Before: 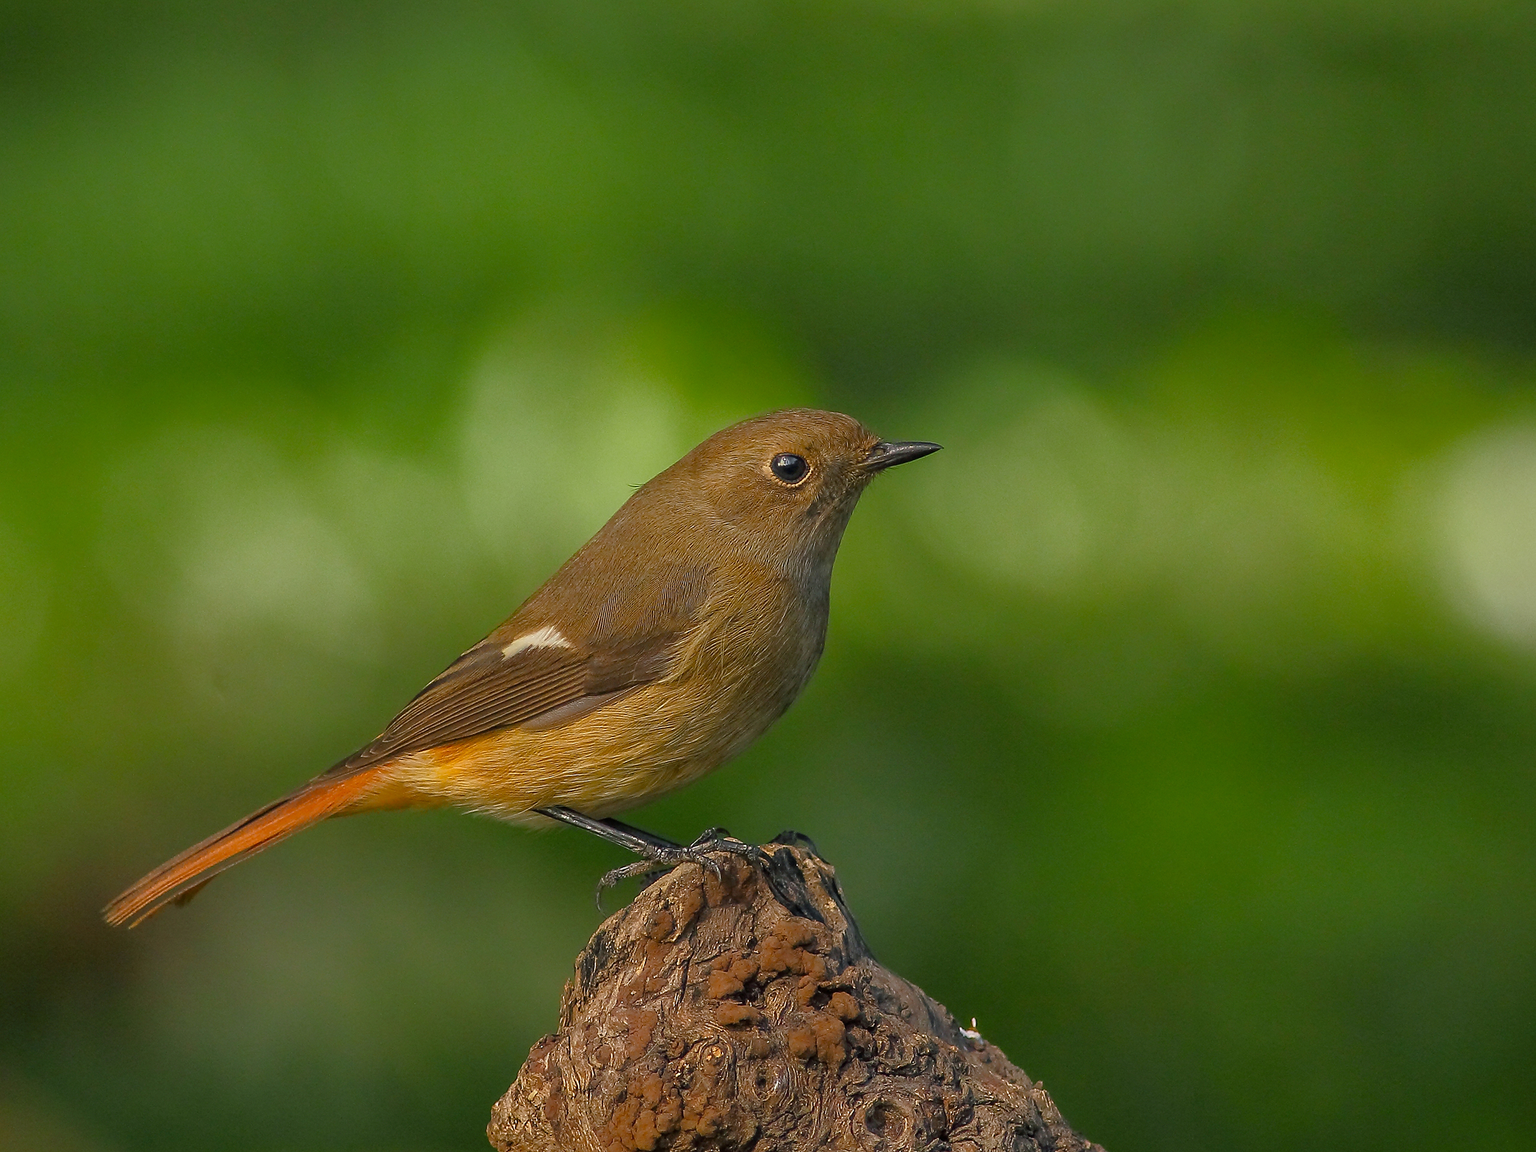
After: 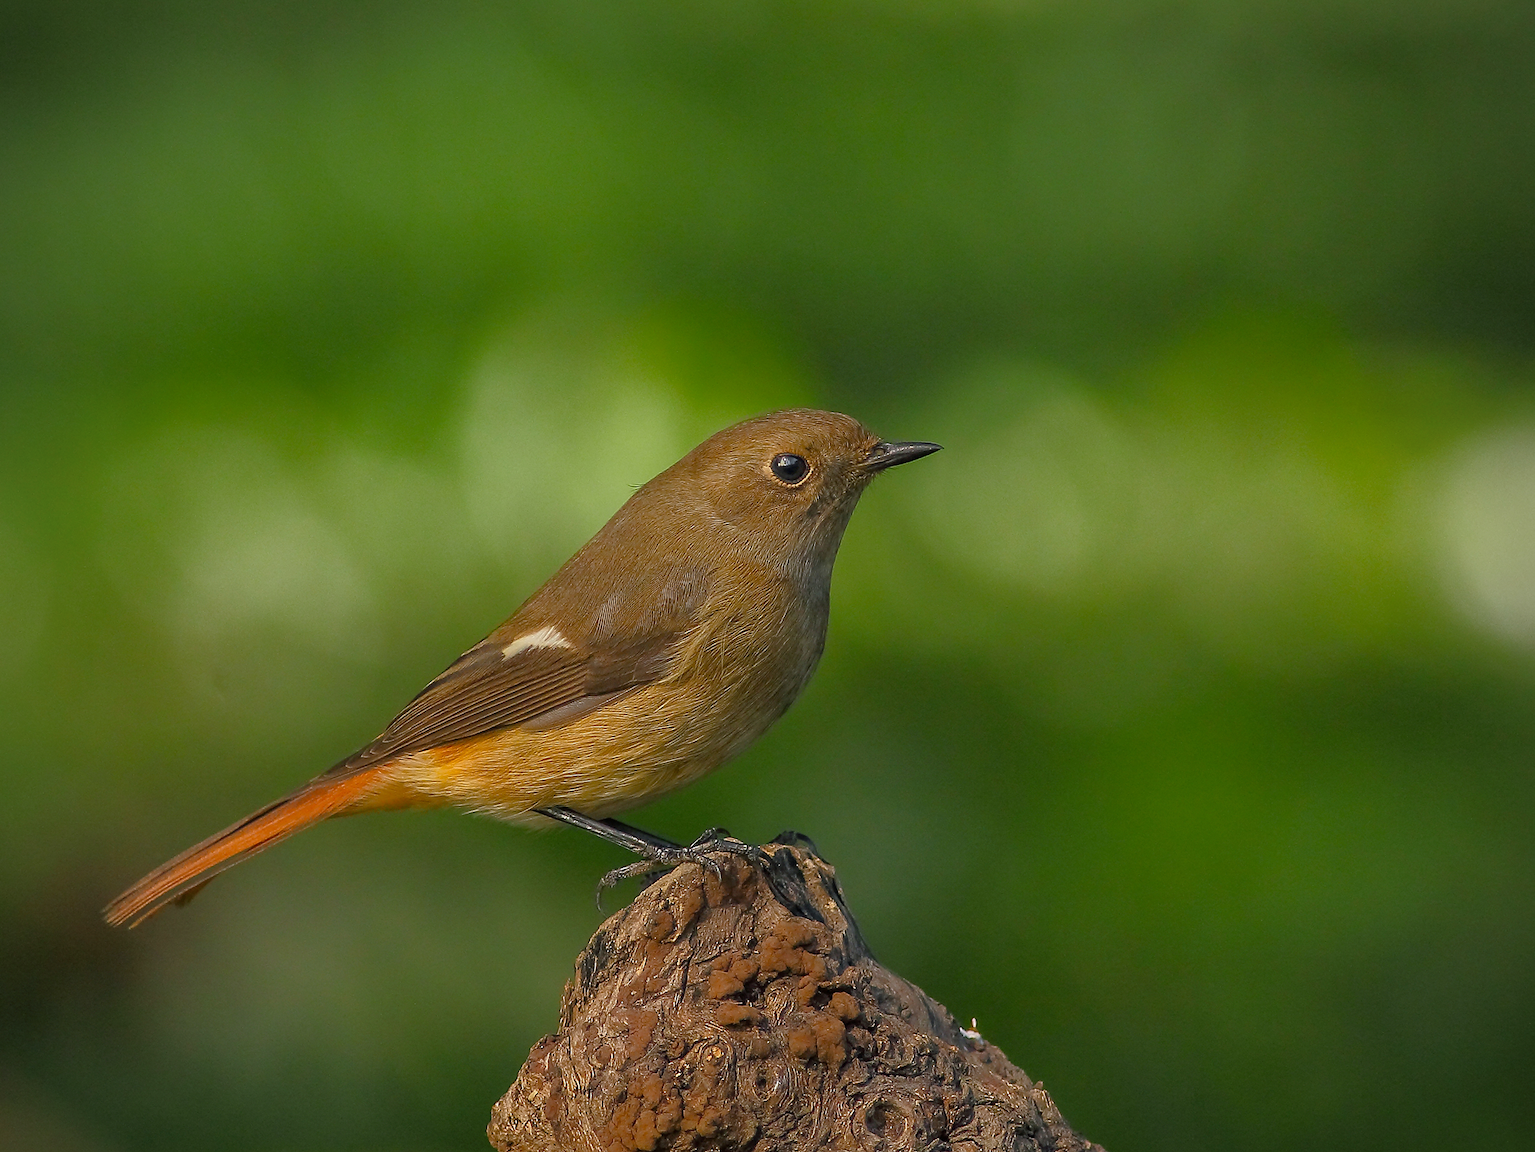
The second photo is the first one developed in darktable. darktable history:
levels: mode automatic
vignetting: fall-off radius 94.81%
